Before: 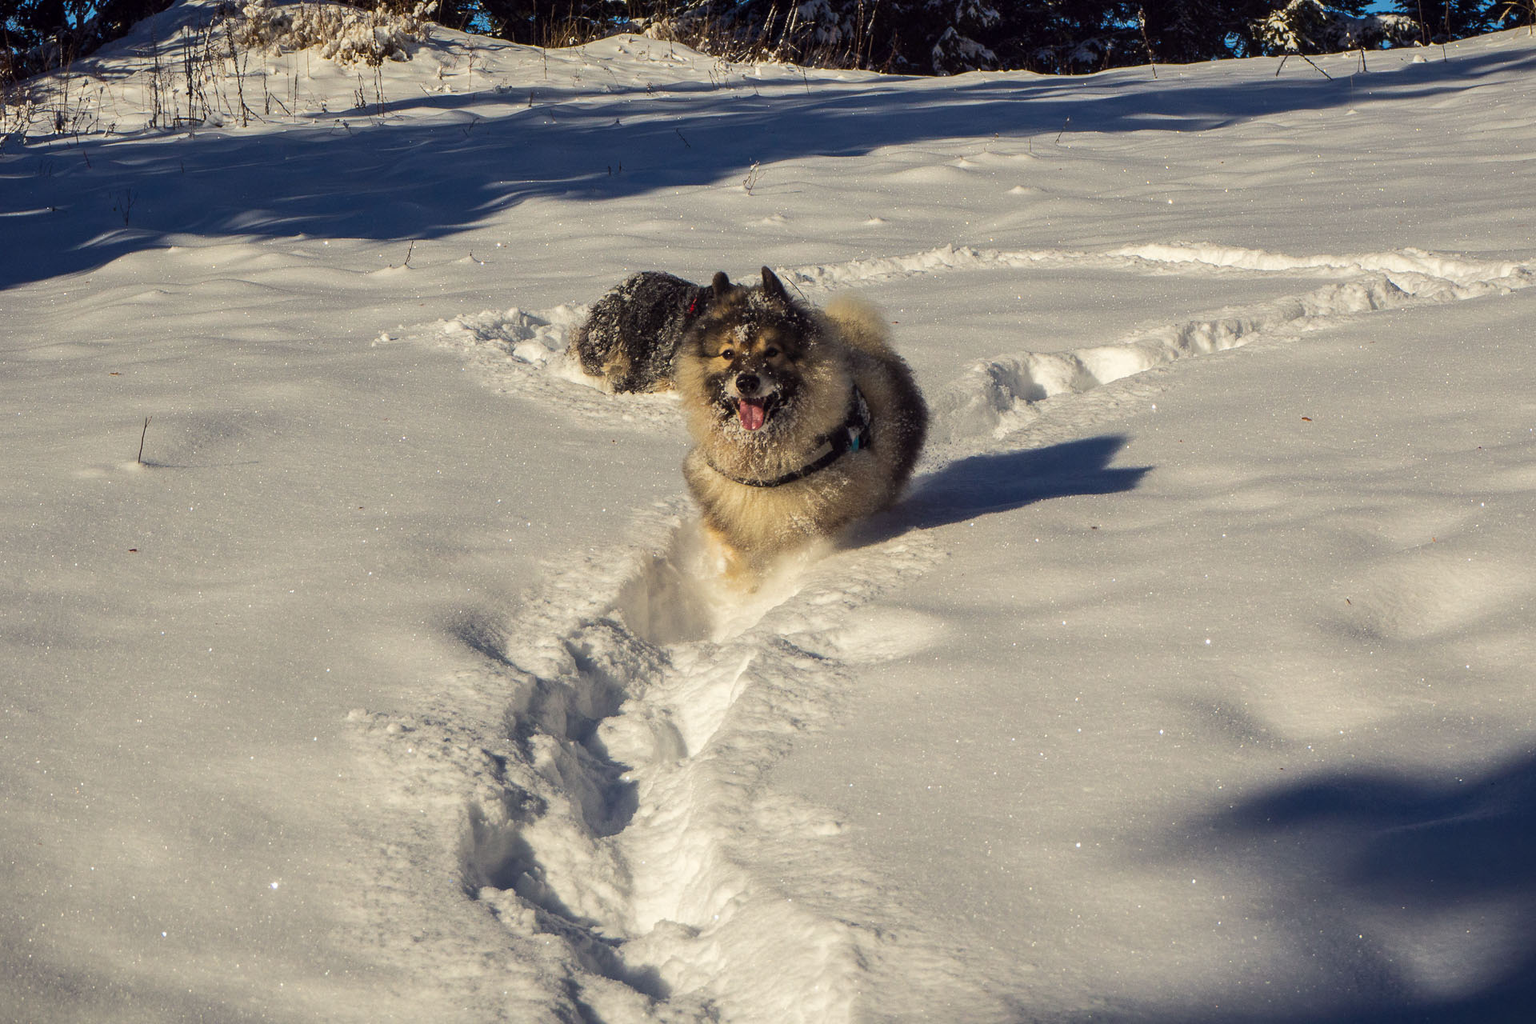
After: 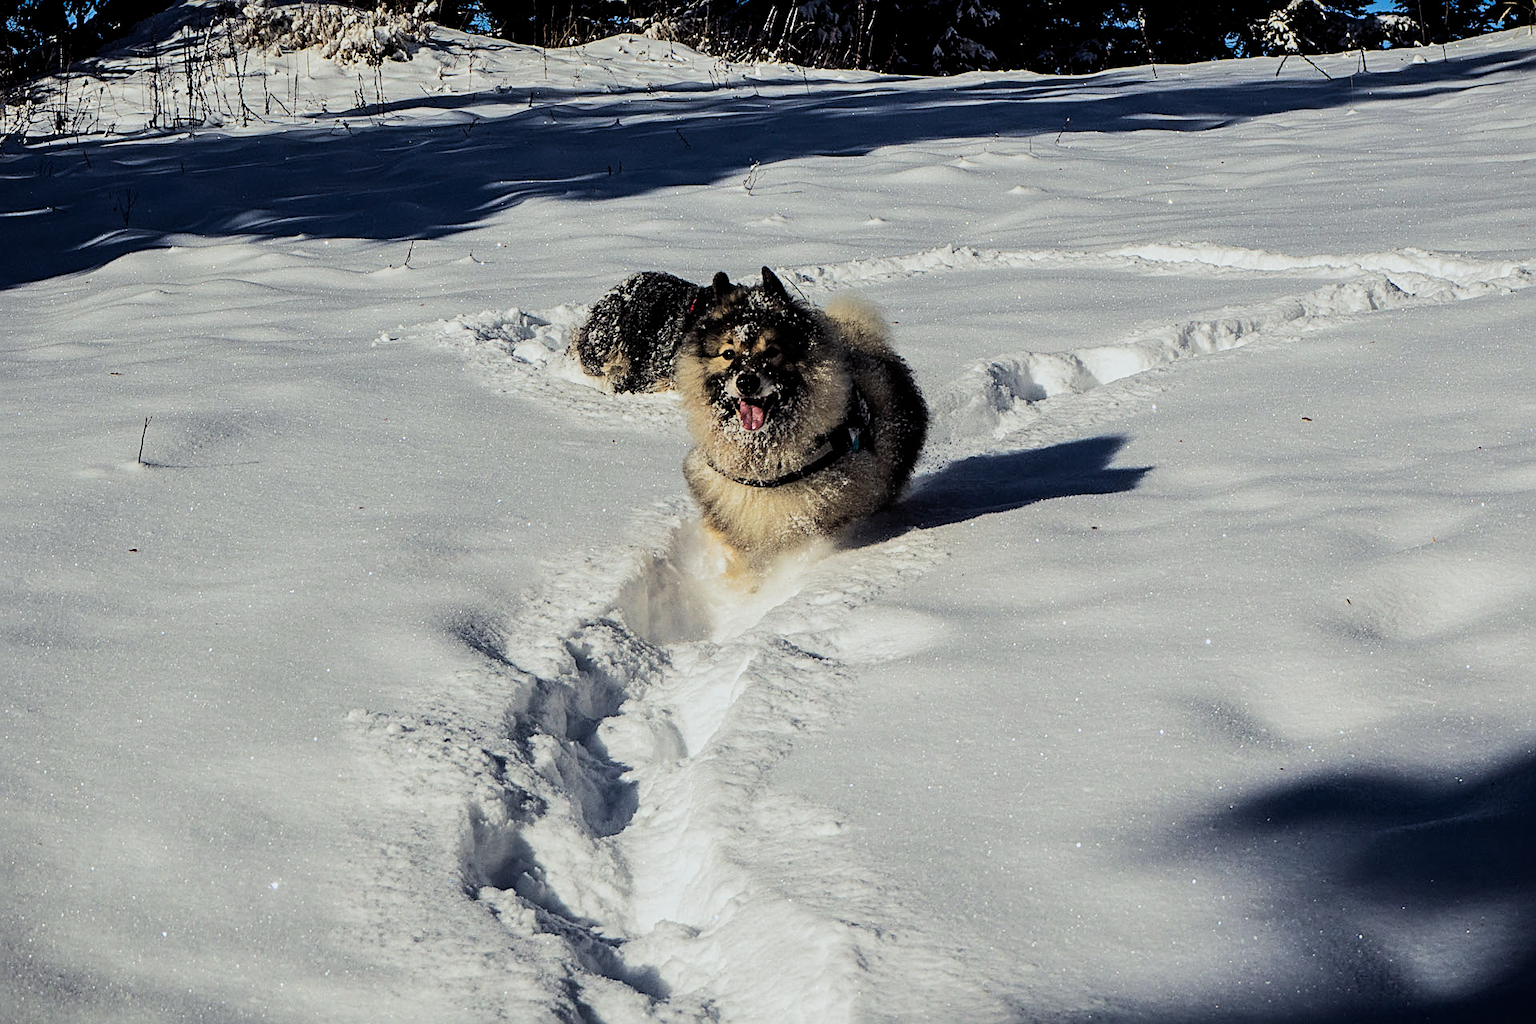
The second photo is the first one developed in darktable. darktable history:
sharpen: radius 2.531, amount 0.628
filmic rgb: black relative exposure -5 EV, hardness 2.88, contrast 1.4, highlights saturation mix -30%
color calibration: illuminant custom, x 0.368, y 0.373, temperature 4330.32 K
